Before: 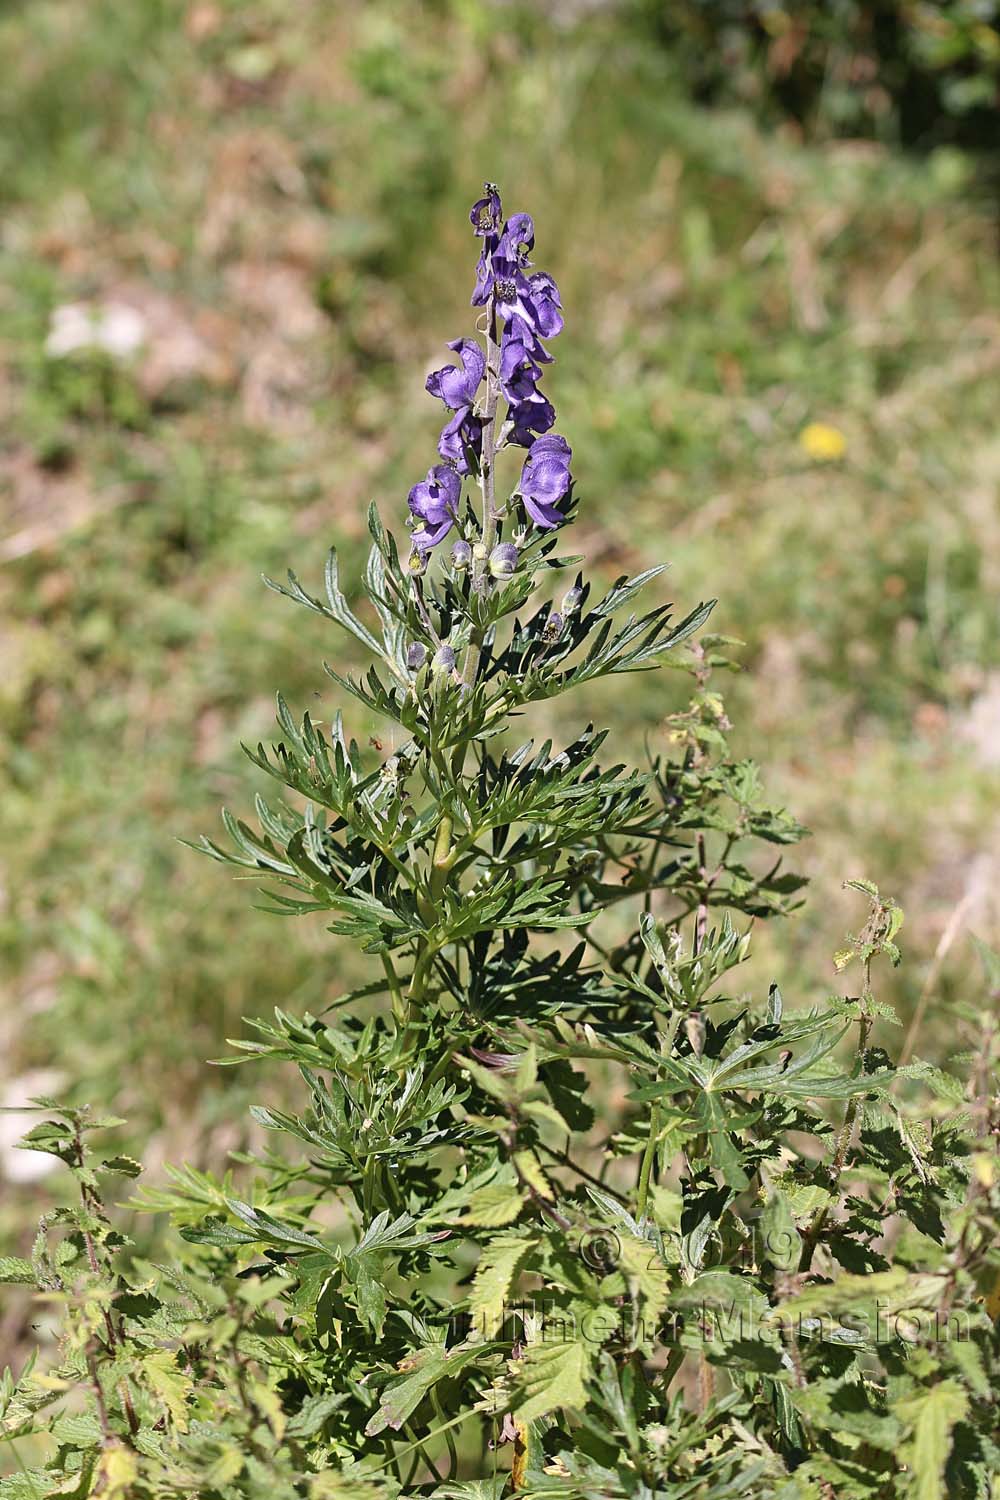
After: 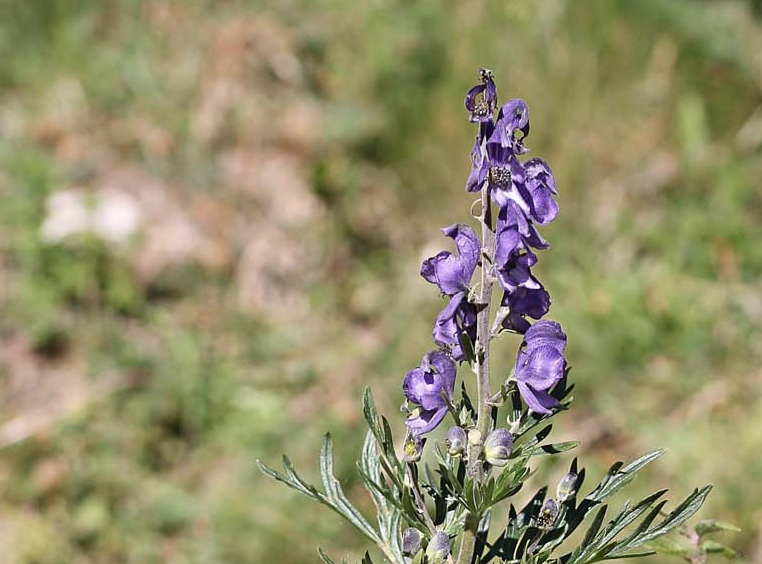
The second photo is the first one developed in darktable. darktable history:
crop: left 0.531%, top 7.634%, right 23.191%, bottom 54.762%
contrast brightness saturation: saturation -0.081
